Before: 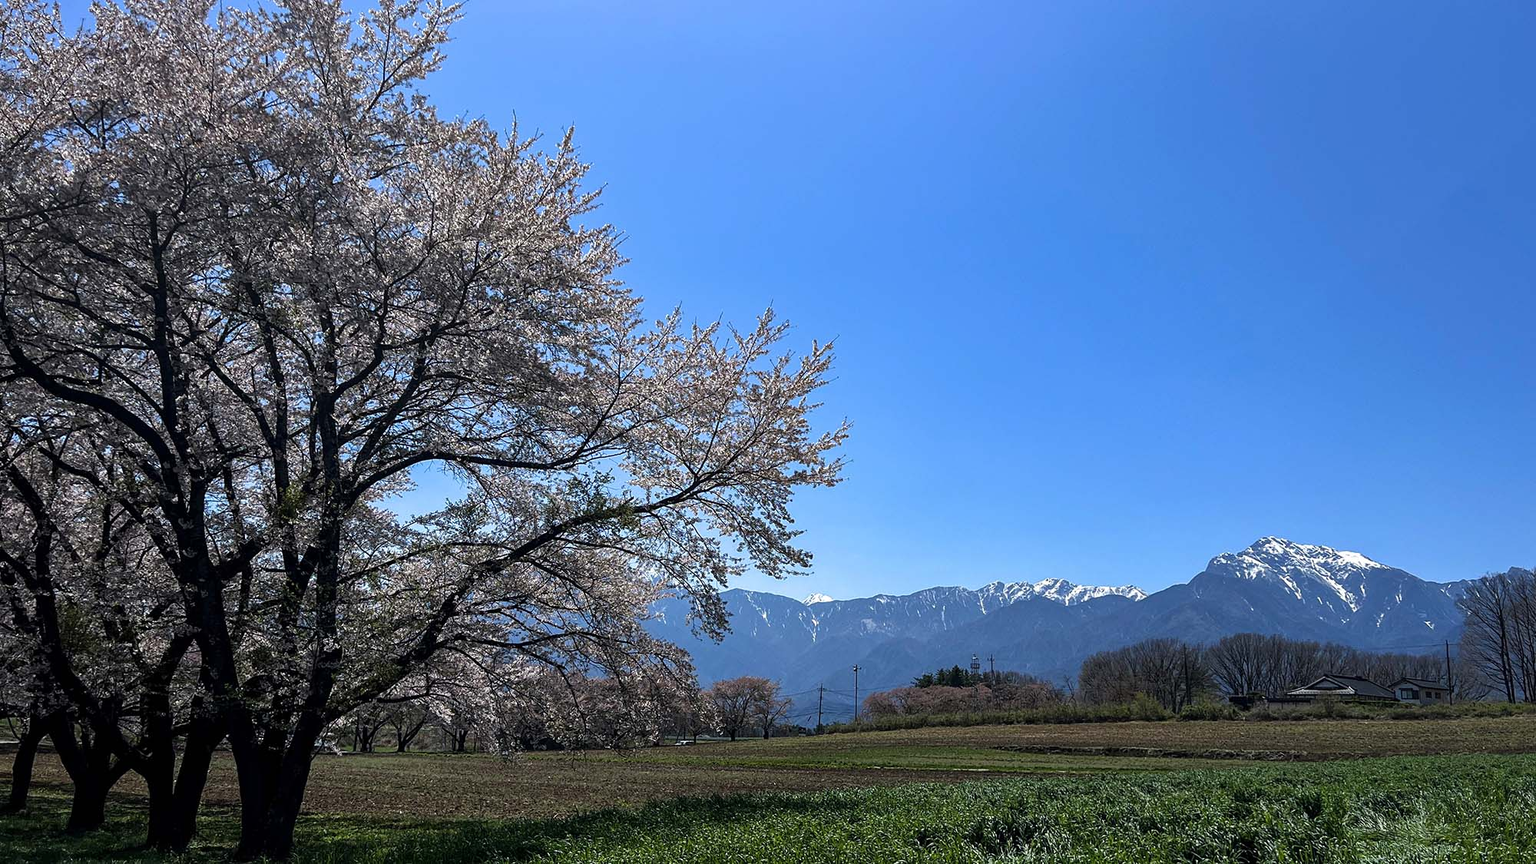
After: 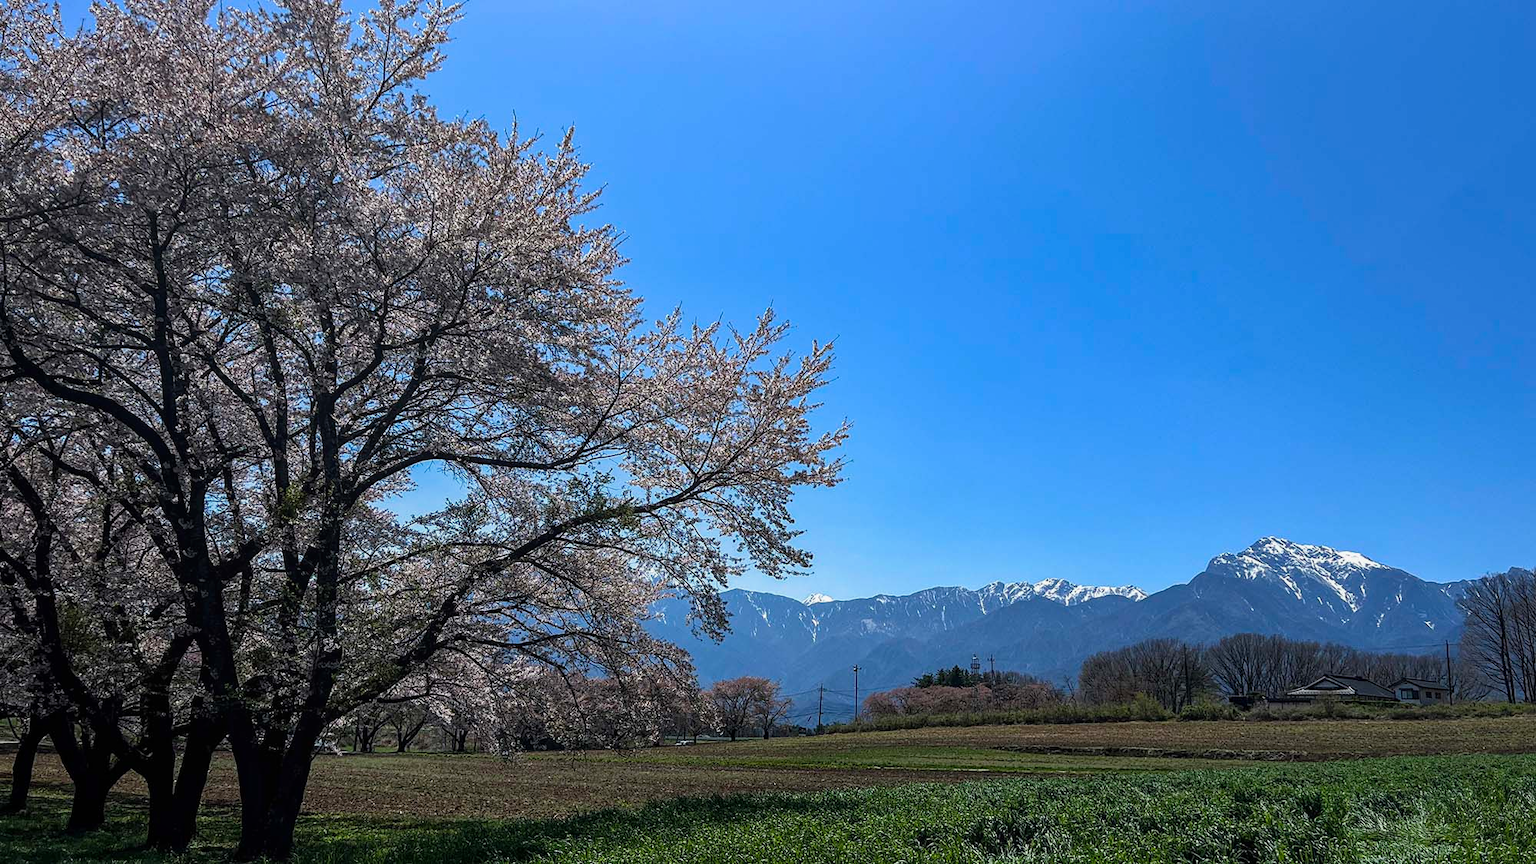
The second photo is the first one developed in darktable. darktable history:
exposure: exposure -0.055 EV, compensate exposure bias true, compensate highlight preservation false
local contrast: detail 110%
